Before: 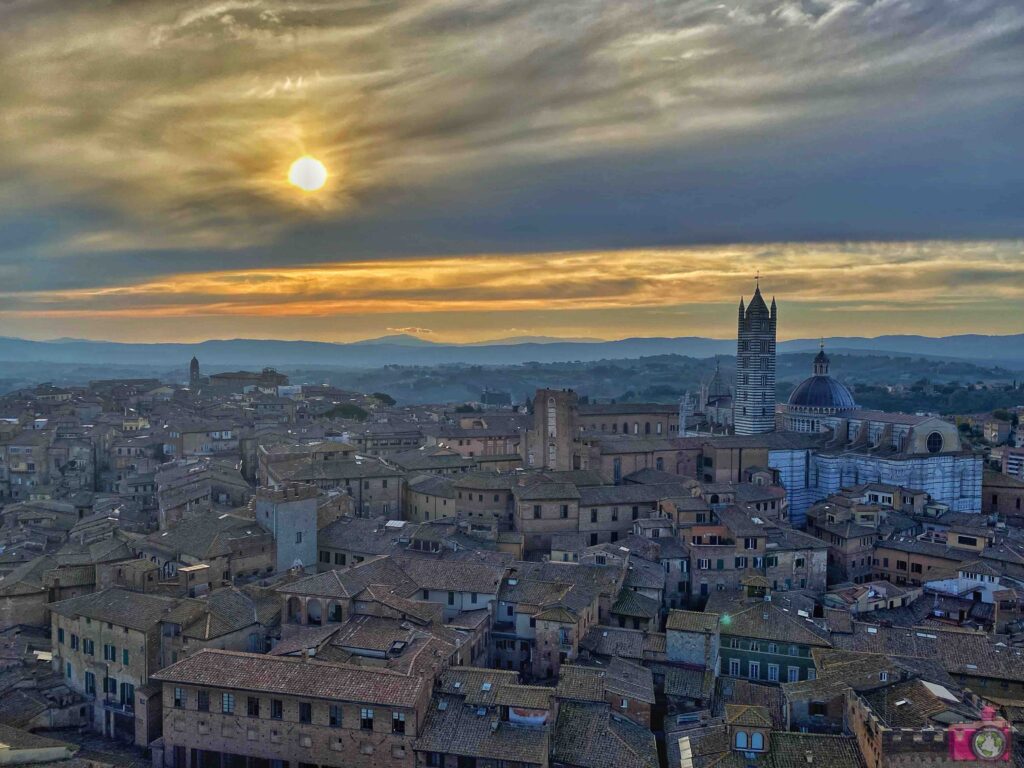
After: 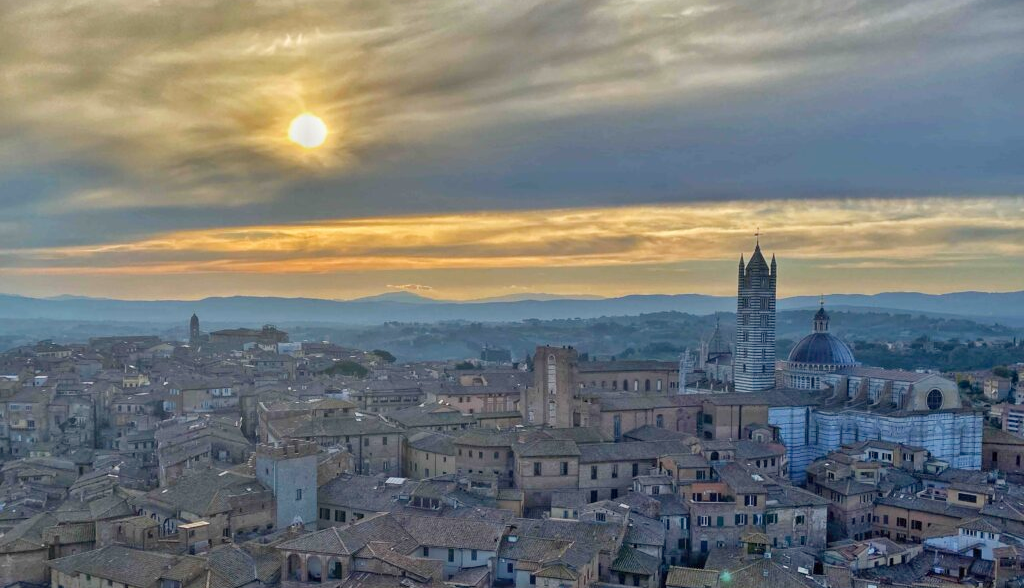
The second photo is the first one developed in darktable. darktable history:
crop: top 5.633%, bottom 17.704%
